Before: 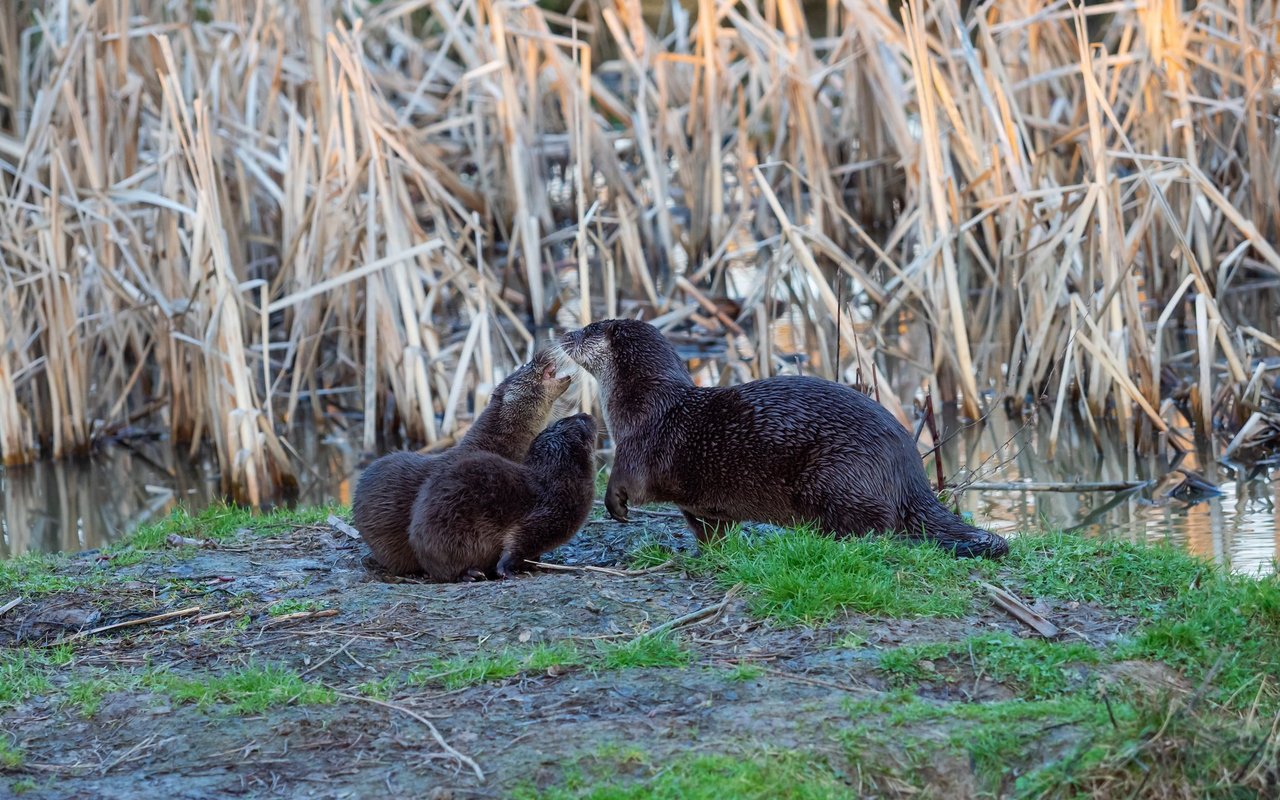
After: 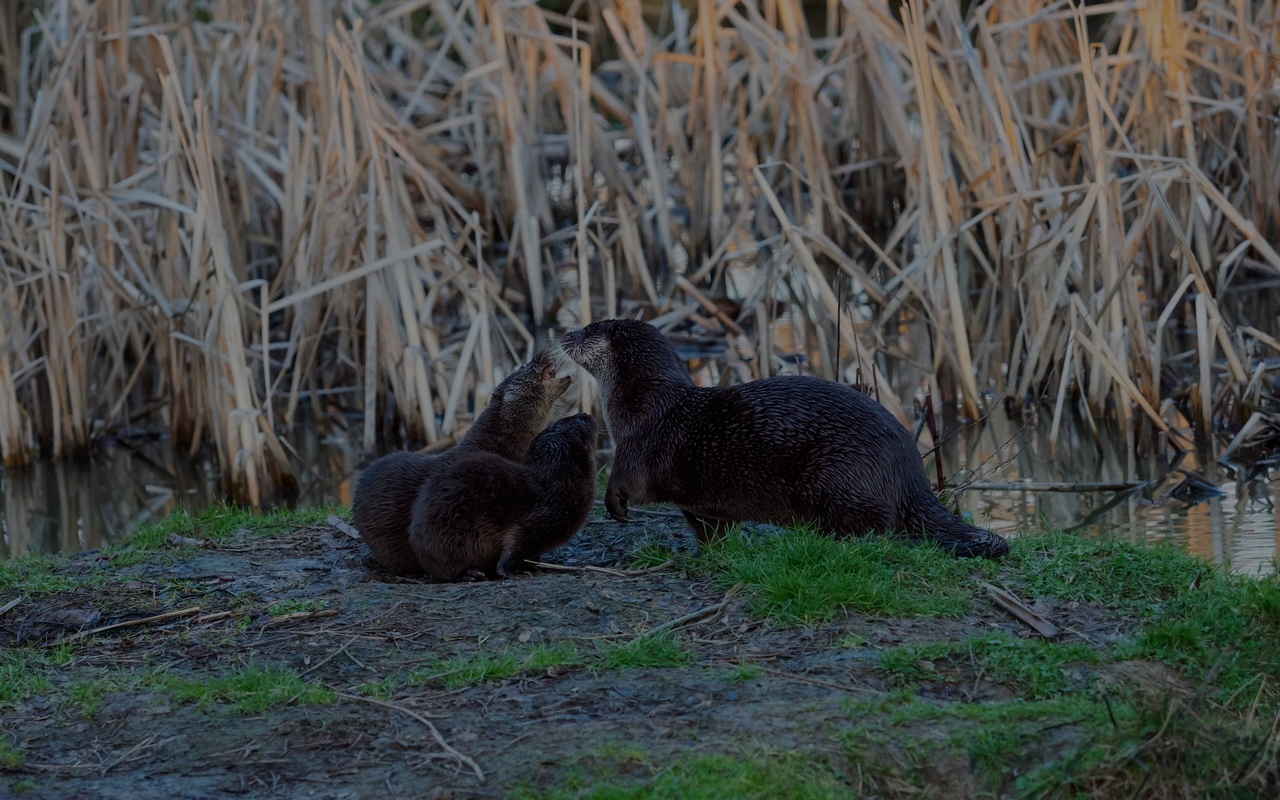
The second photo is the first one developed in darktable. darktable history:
tone equalizer: -8 EV -1.97 EV, -7 EV -1.99 EV, -6 EV -1.99 EV, -5 EV -1.96 EV, -4 EV -1.97 EV, -3 EV -2 EV, -2 EV -1.97 EV, -1 EV -1.61 EV, +0 EV -1.97 EV
